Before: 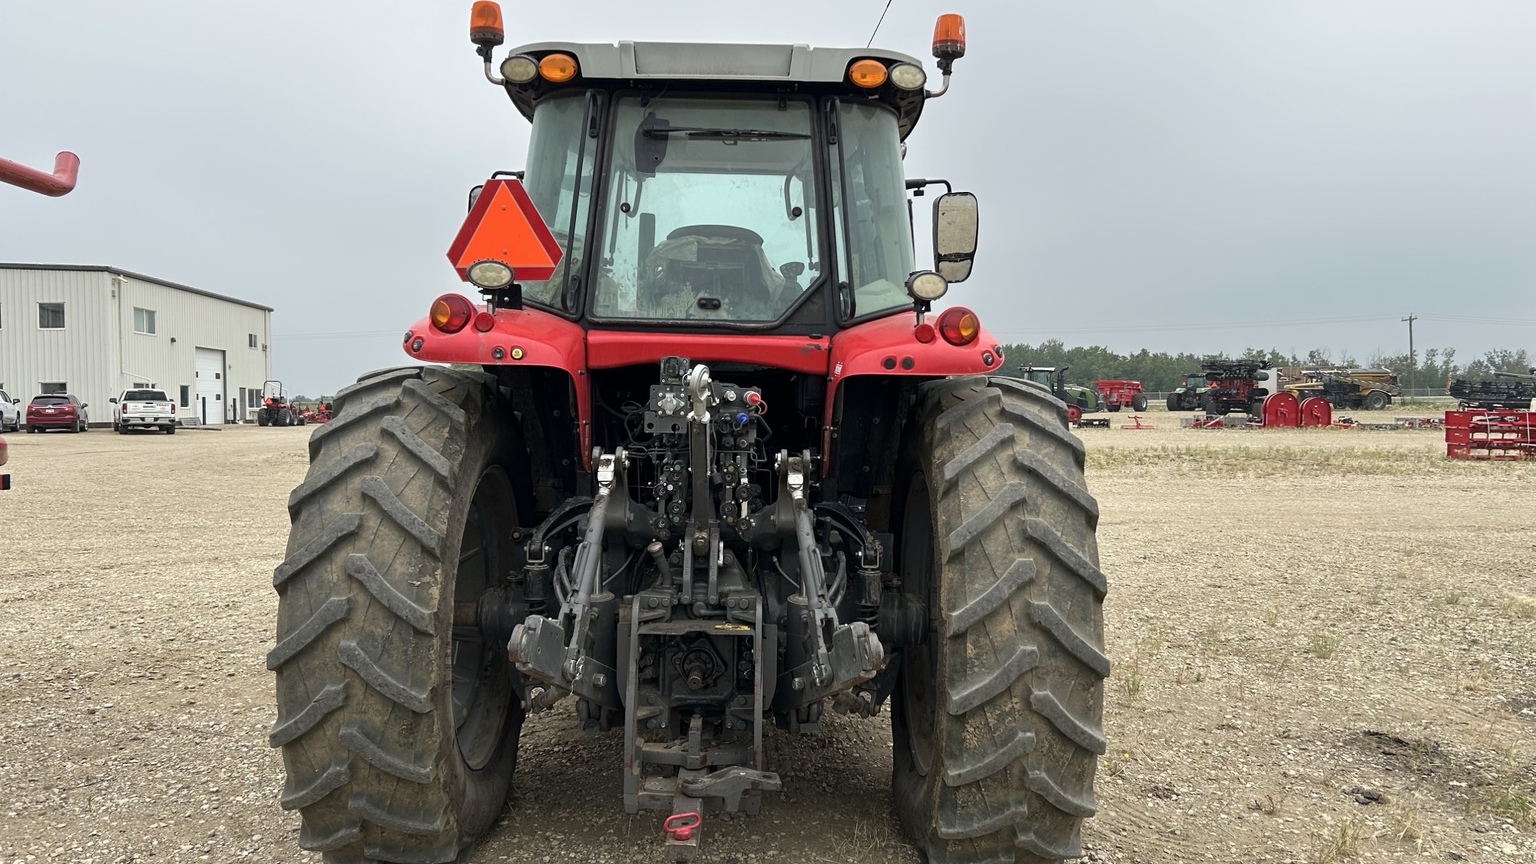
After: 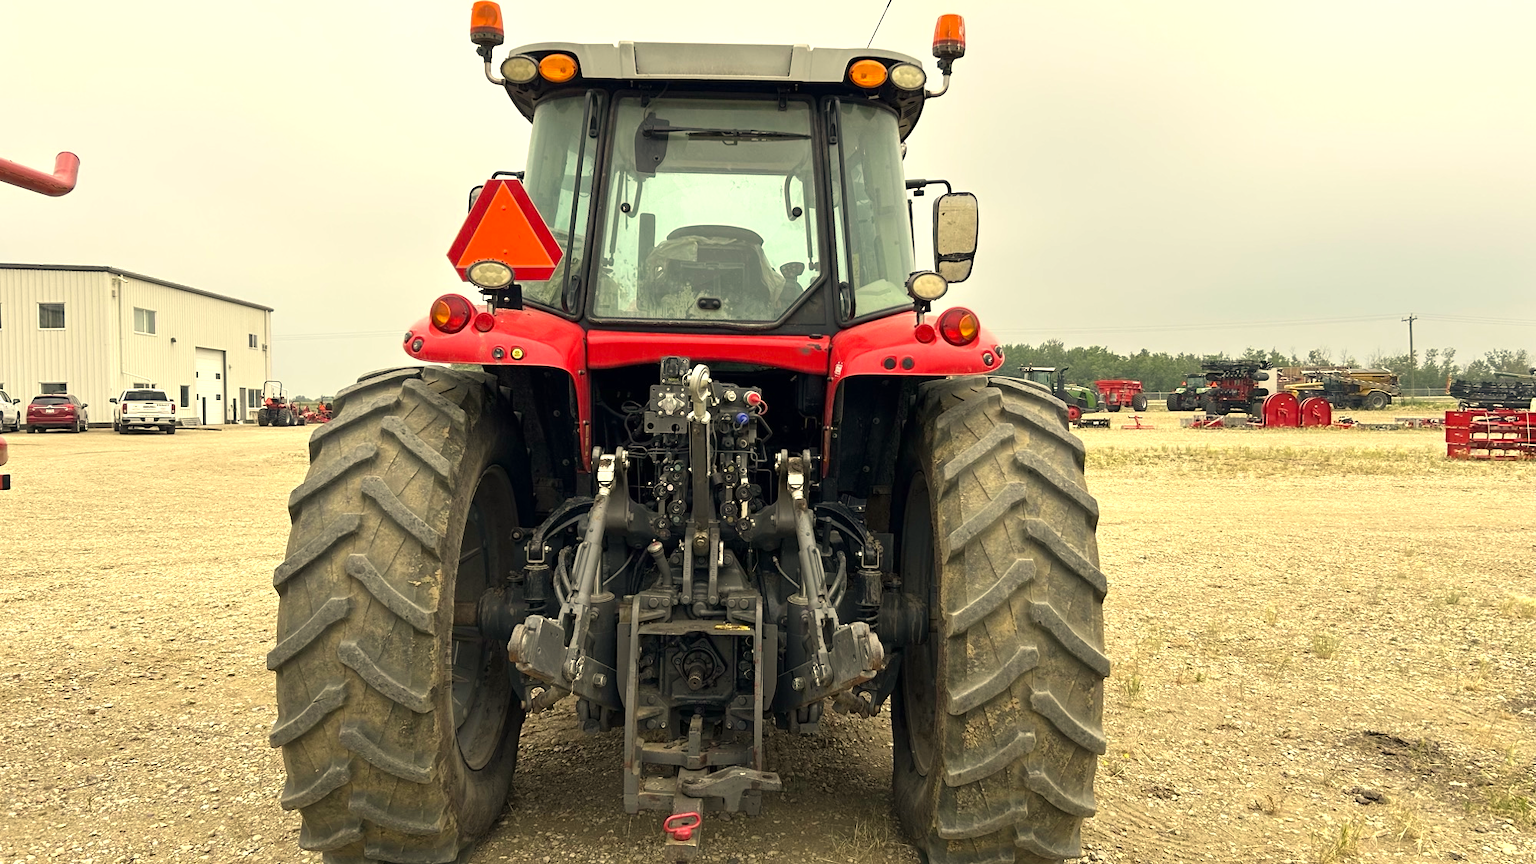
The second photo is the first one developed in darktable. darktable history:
exposure: exposure 0.527 EV, compensate exposure bias true, compensate highlight preservation false
color correction: highlights a* 2.36, highlights b* 22.82
